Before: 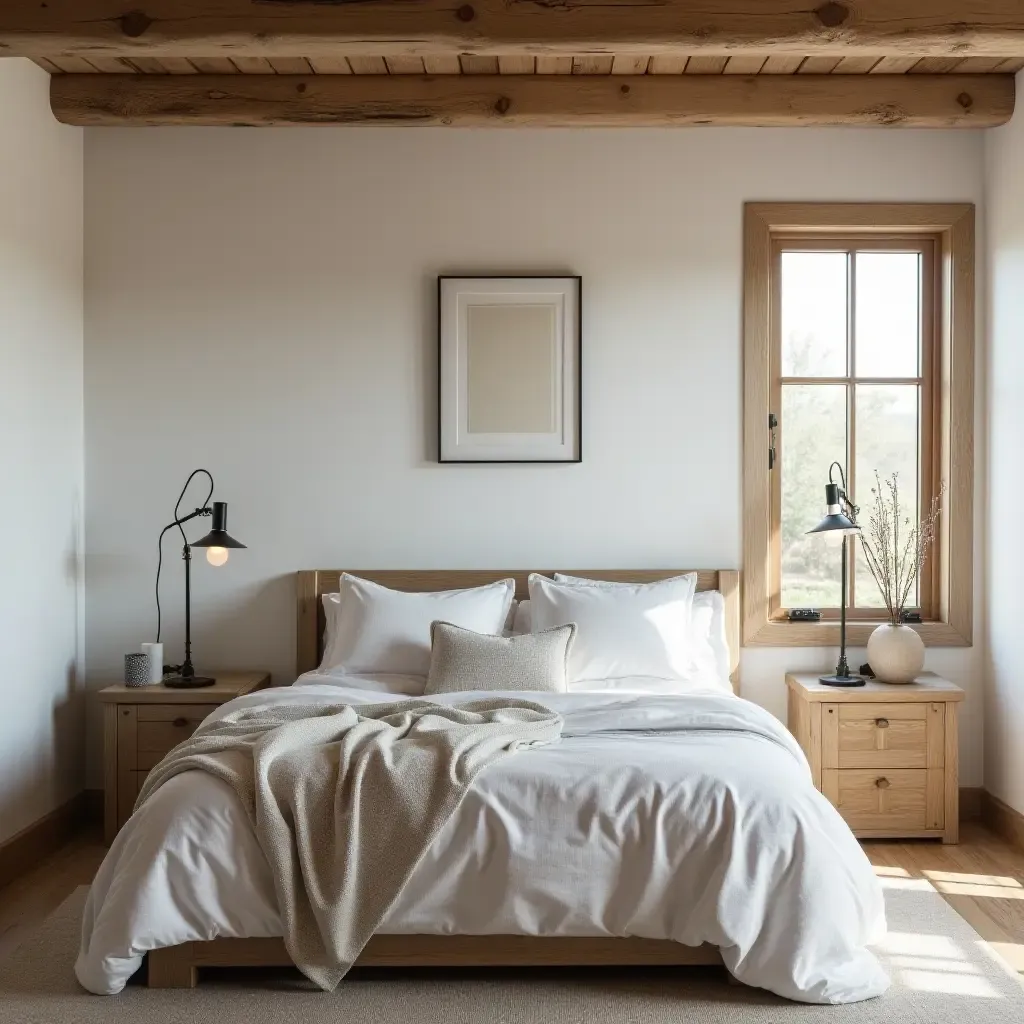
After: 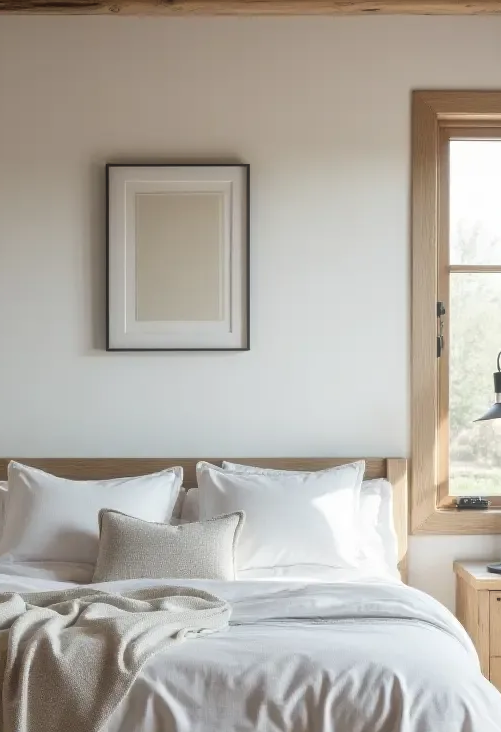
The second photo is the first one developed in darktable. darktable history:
crop: left 32.487%, top 10.983%, right 18.536%, bottom 17.52%
haze removal: strength -0.104, compatibility mode true, adaptive false
